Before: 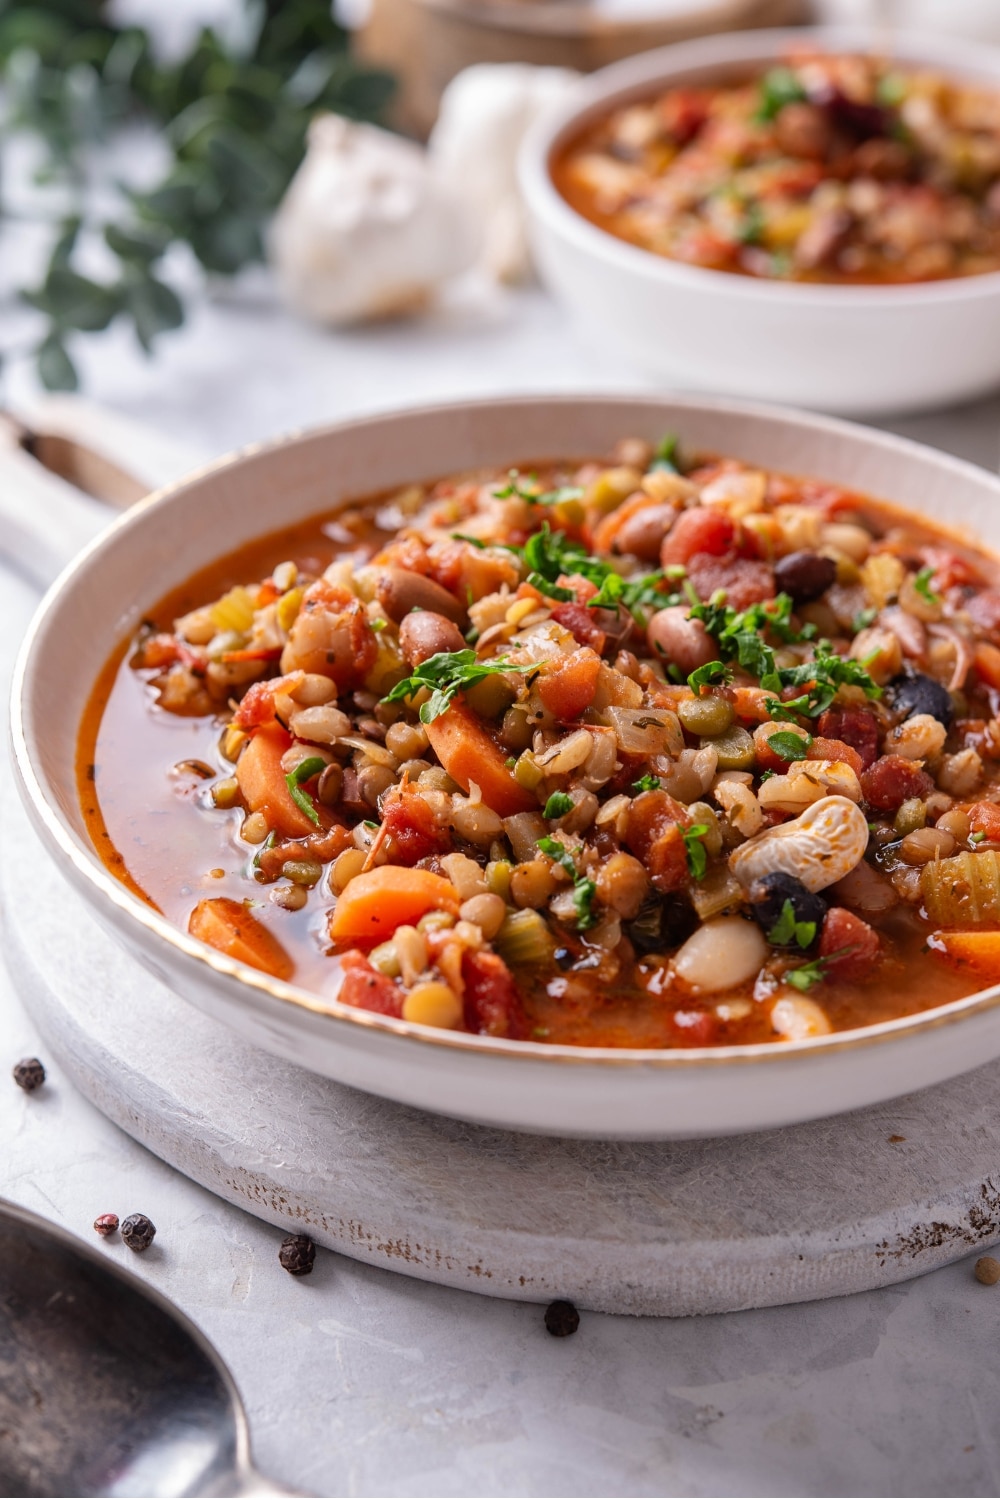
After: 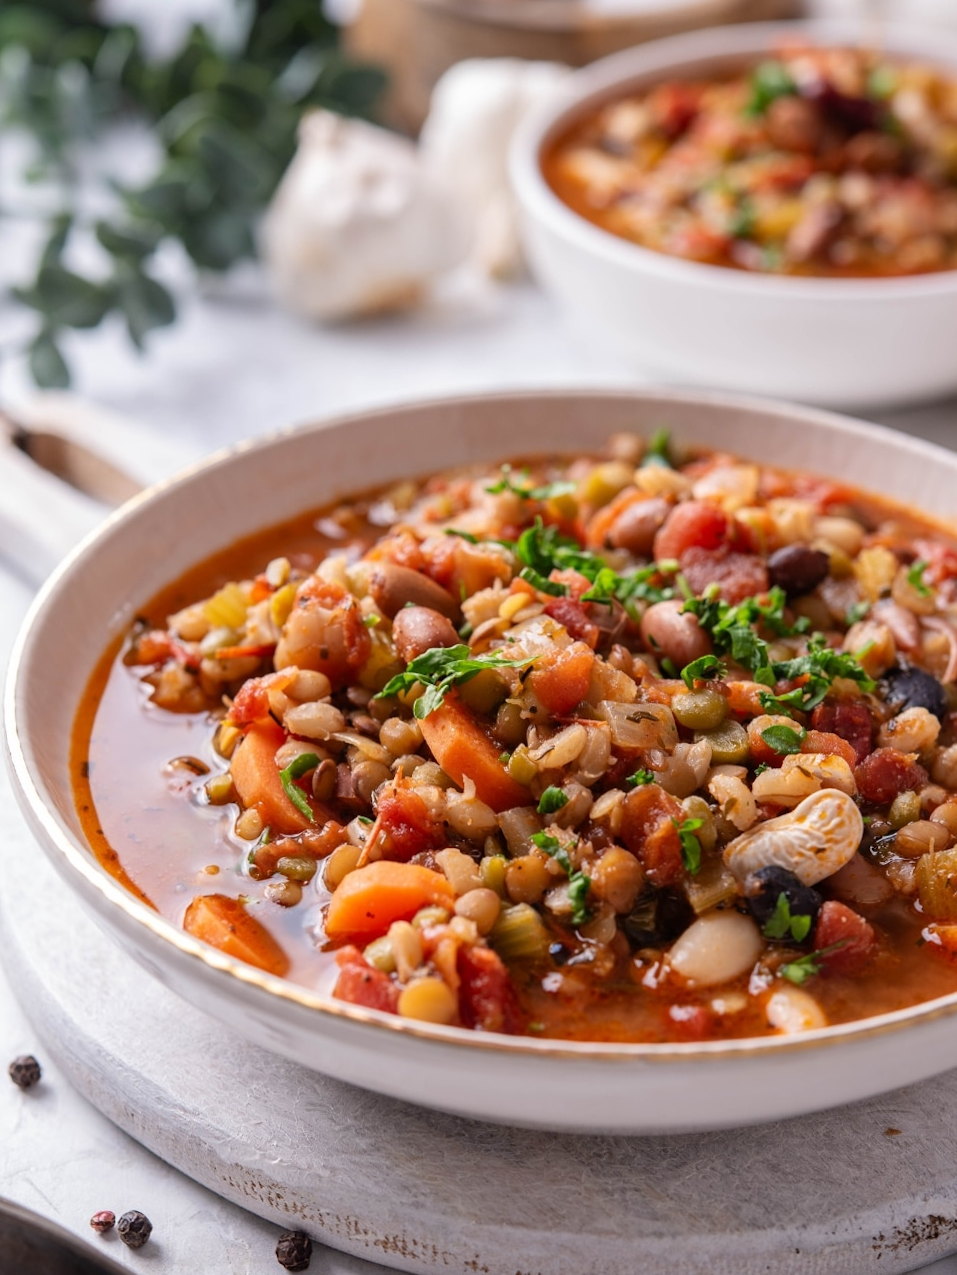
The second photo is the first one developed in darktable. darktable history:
crop and rotate: angle 0.298°, left 0.233%, right 3.248%, bottom 14.319%
